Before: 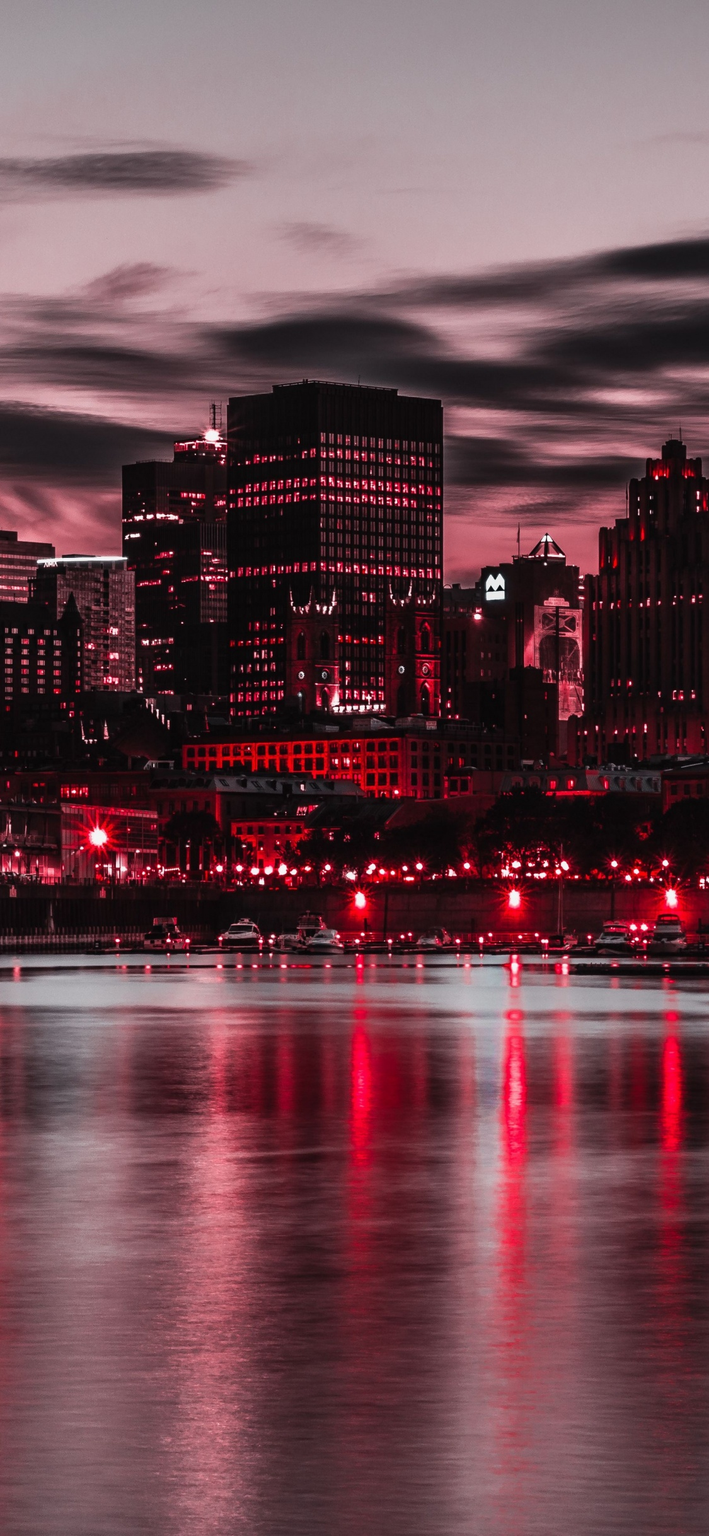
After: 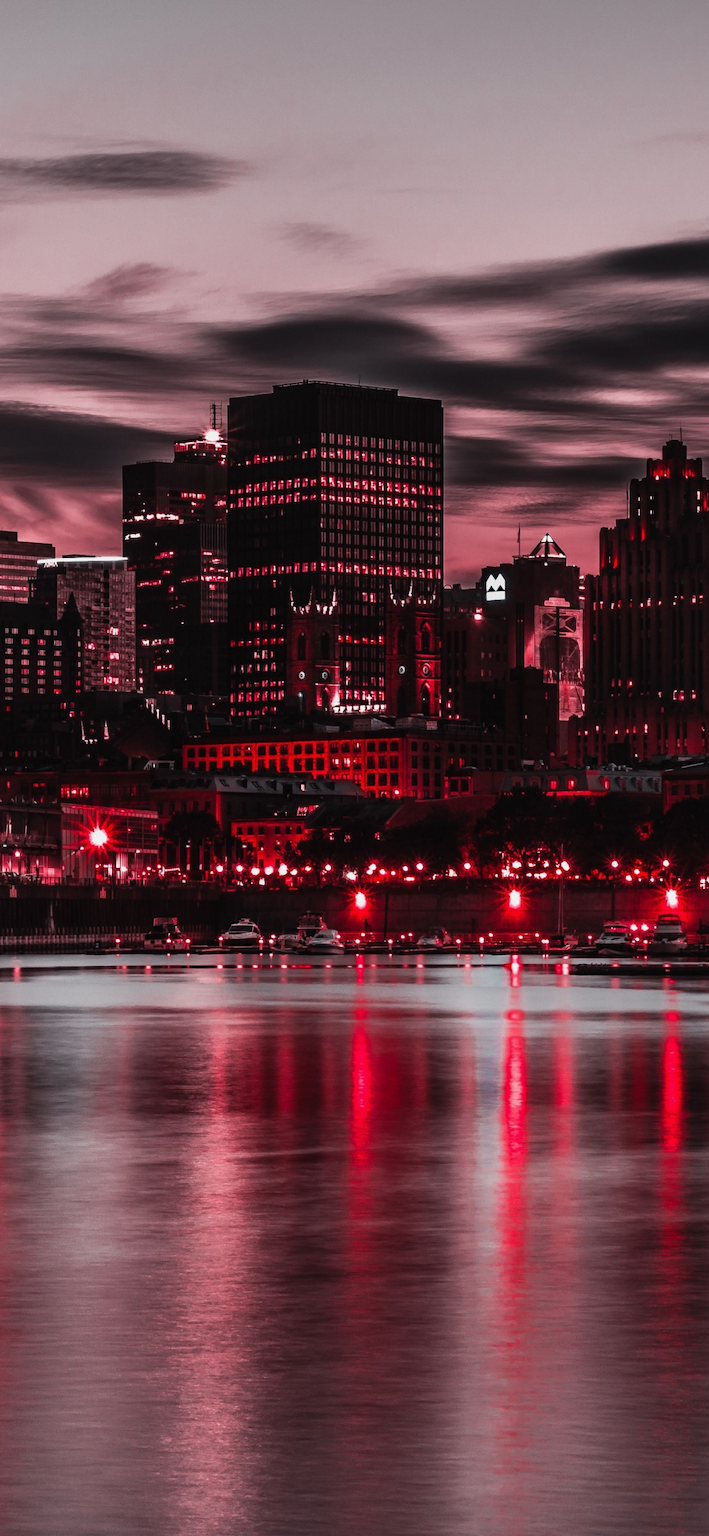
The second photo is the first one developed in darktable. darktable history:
exposure: exposure -0.051 EV, compensate highlight preservation false
